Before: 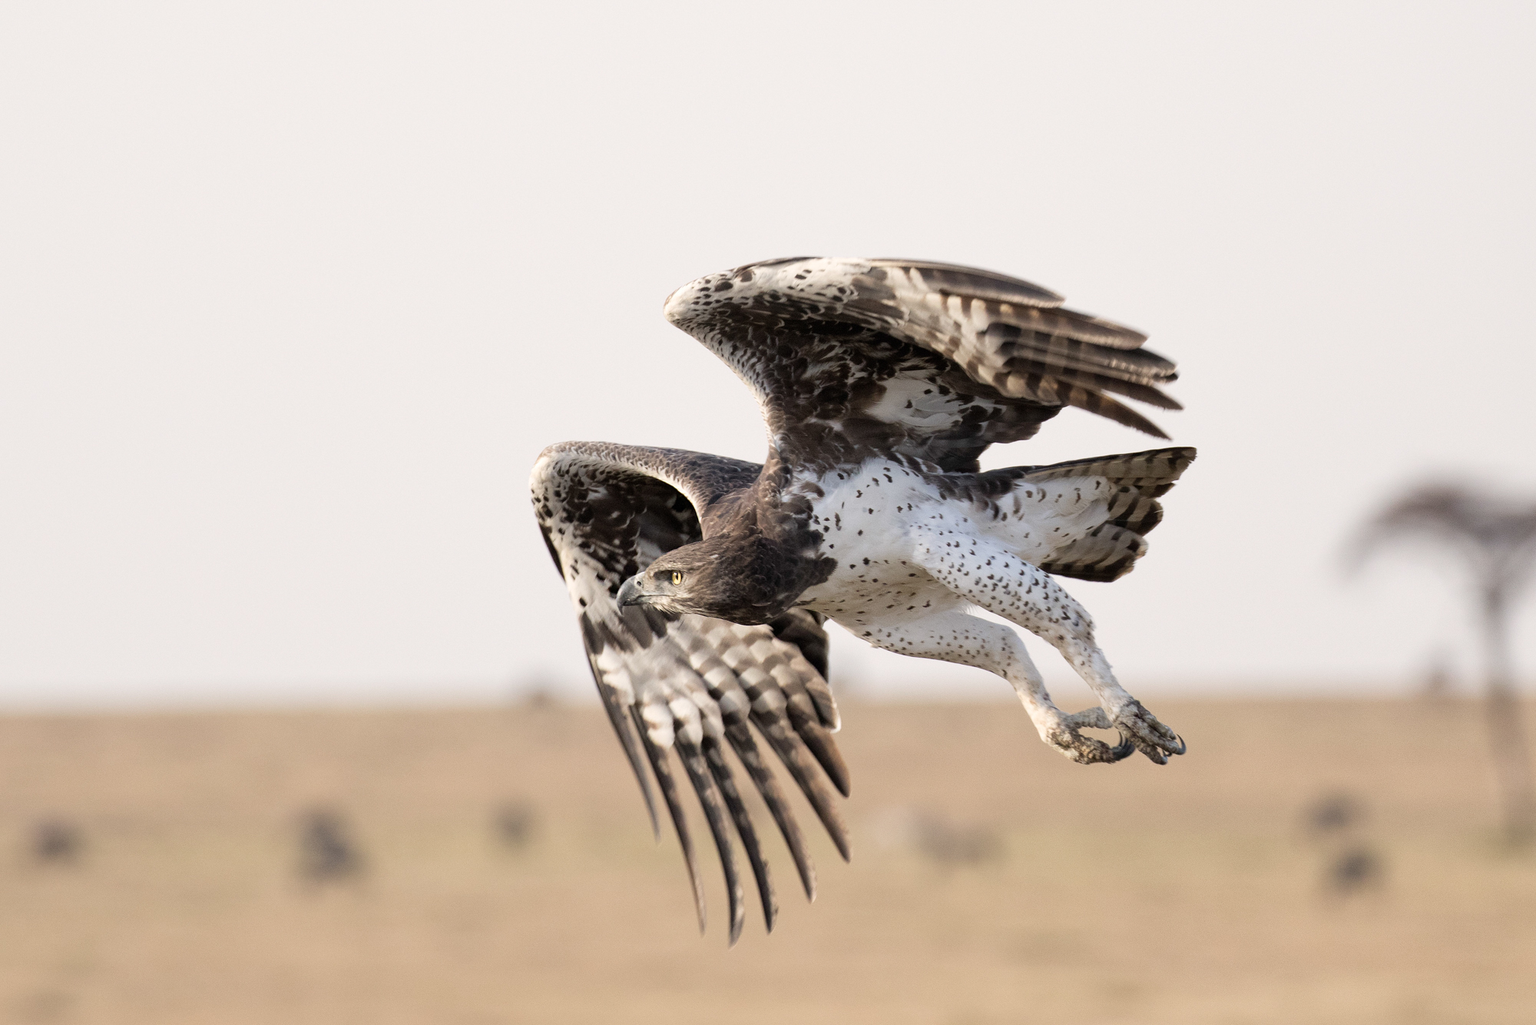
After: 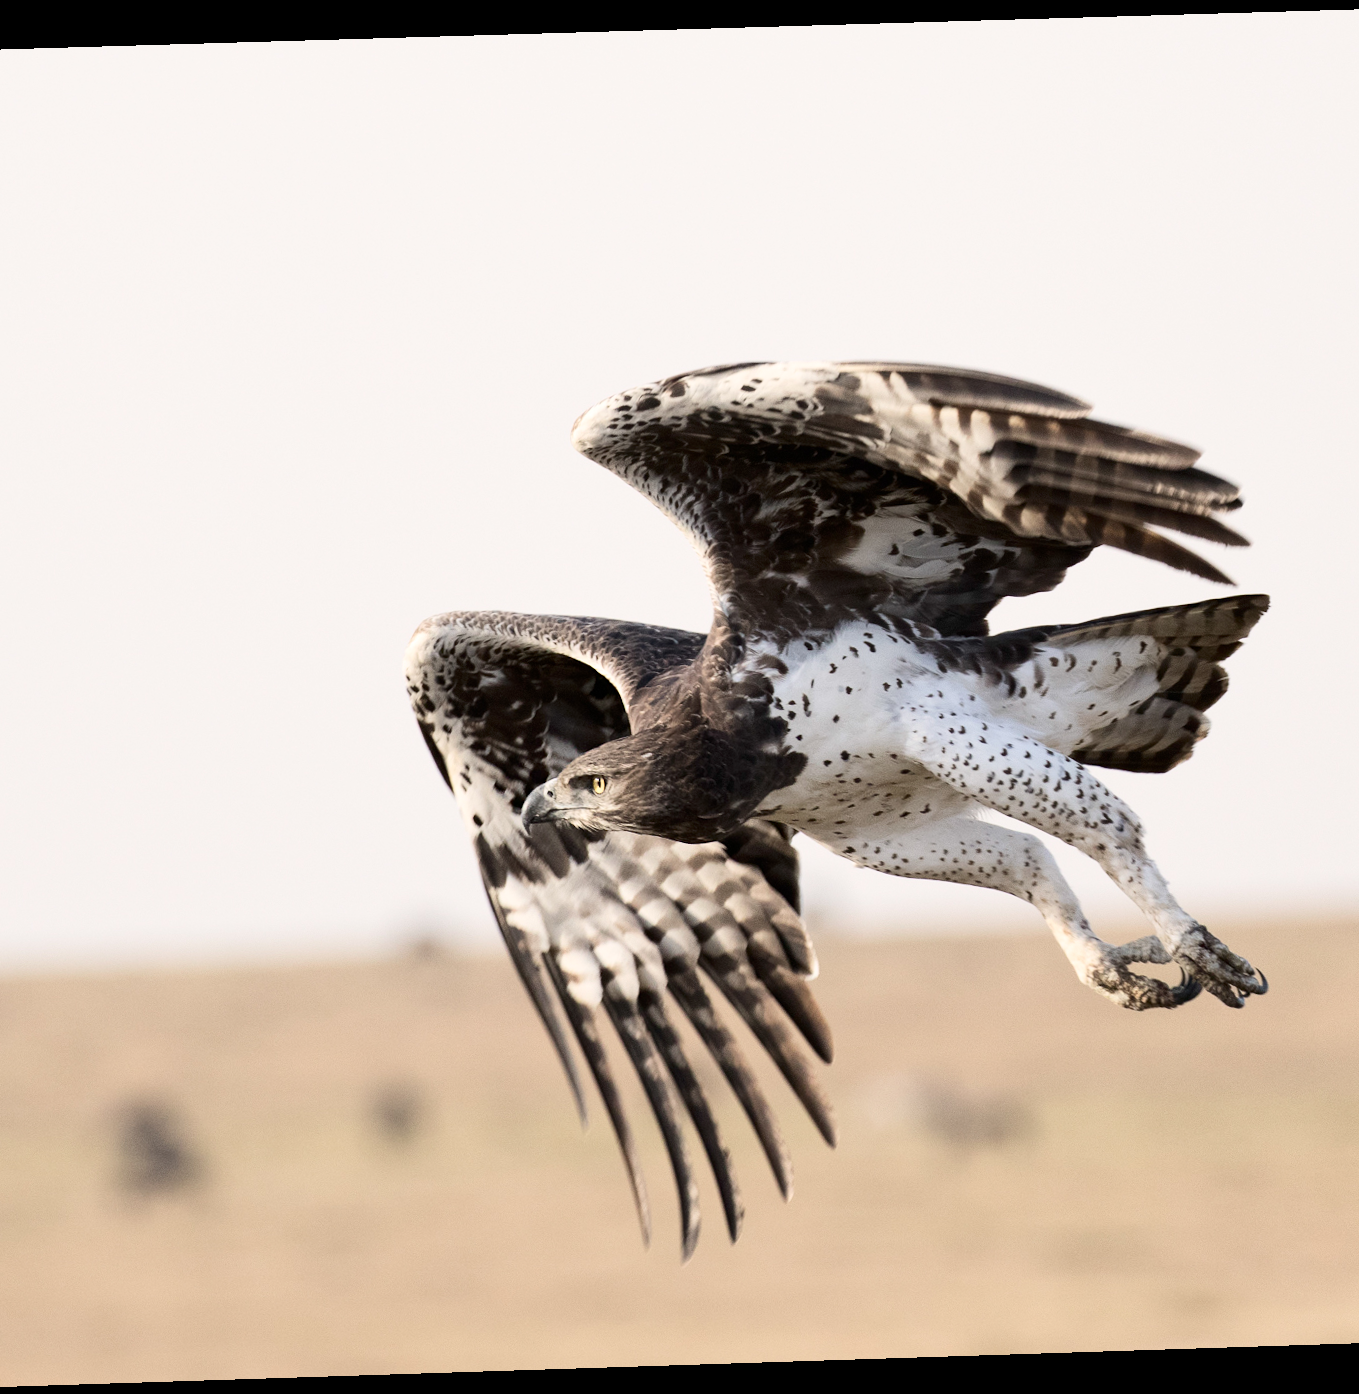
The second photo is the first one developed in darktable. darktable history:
rotate and perspective: rotation -1.77°, lens shift (horizontal) 0.004, automatic cropping off
crop and rotate: left 15.055%, right 18.278%
contrast brightness saturation: contrast 0.22
